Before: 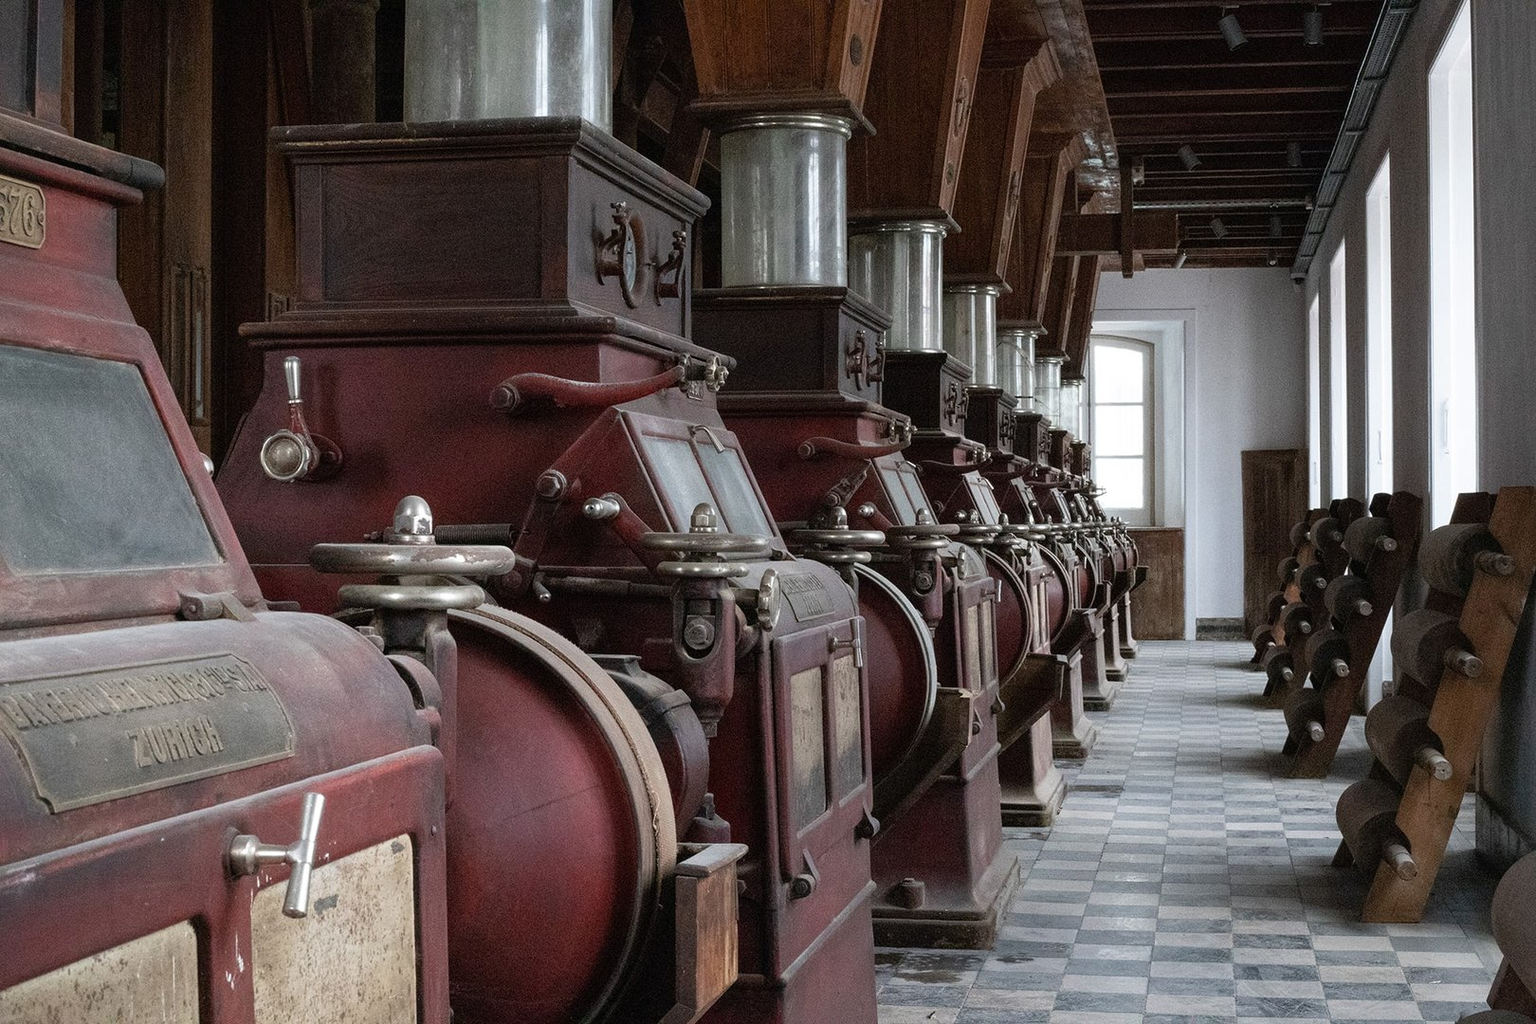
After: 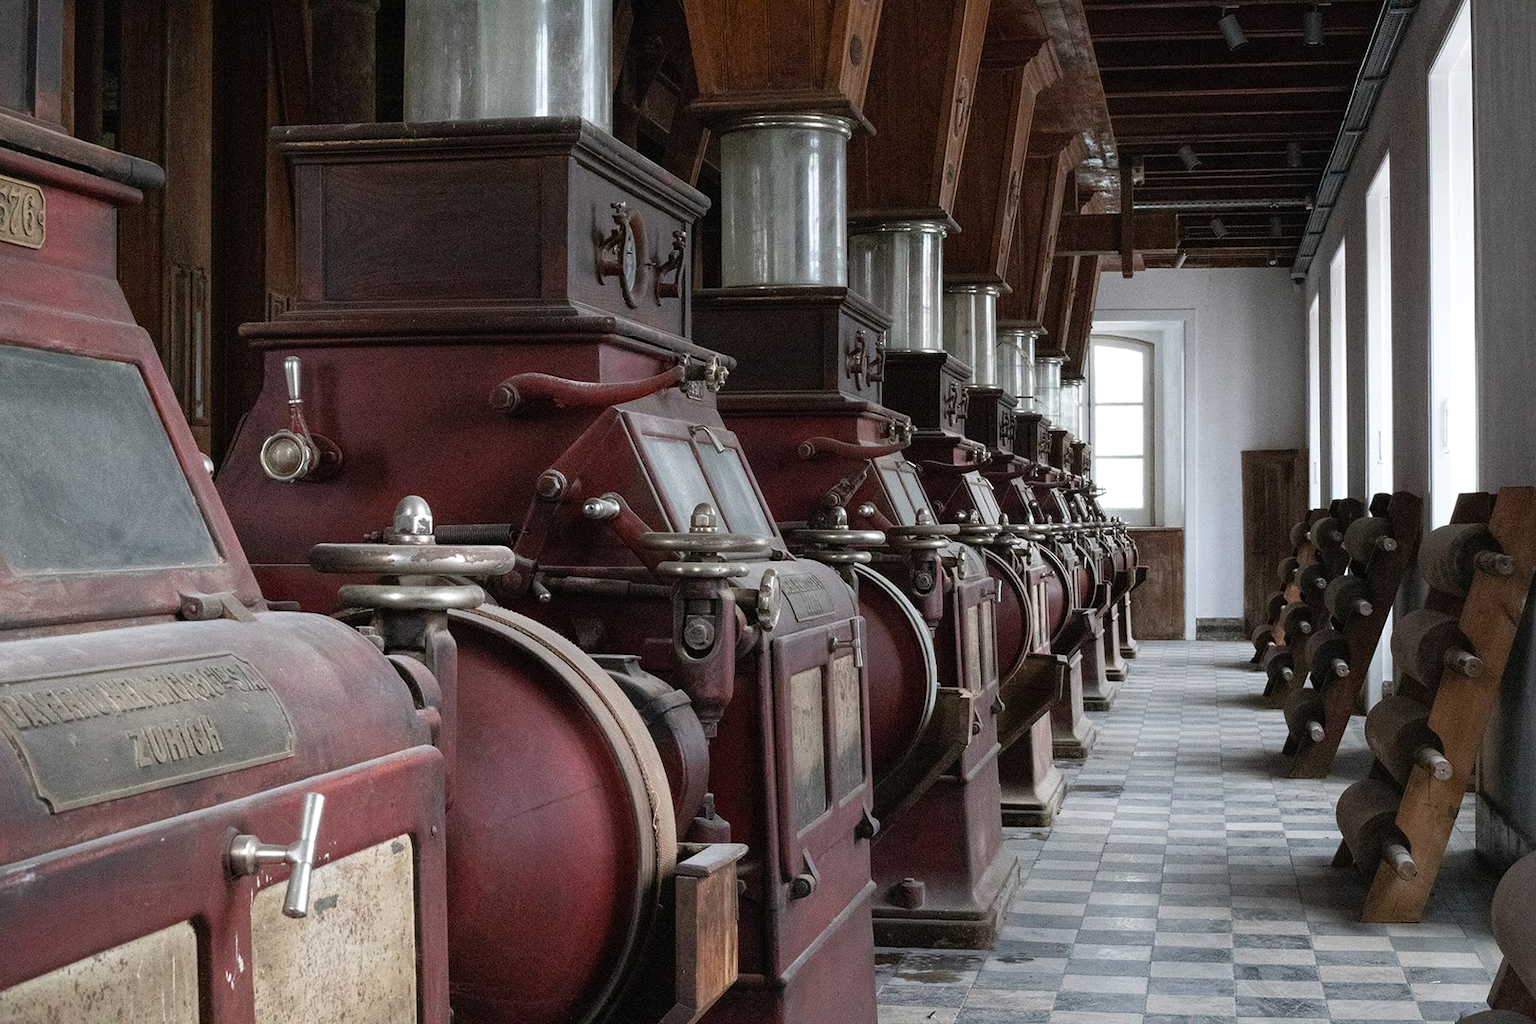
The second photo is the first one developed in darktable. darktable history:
exposure: exposure 0.076 EV, compensate exposure bias true, compensate highlight preservation false
